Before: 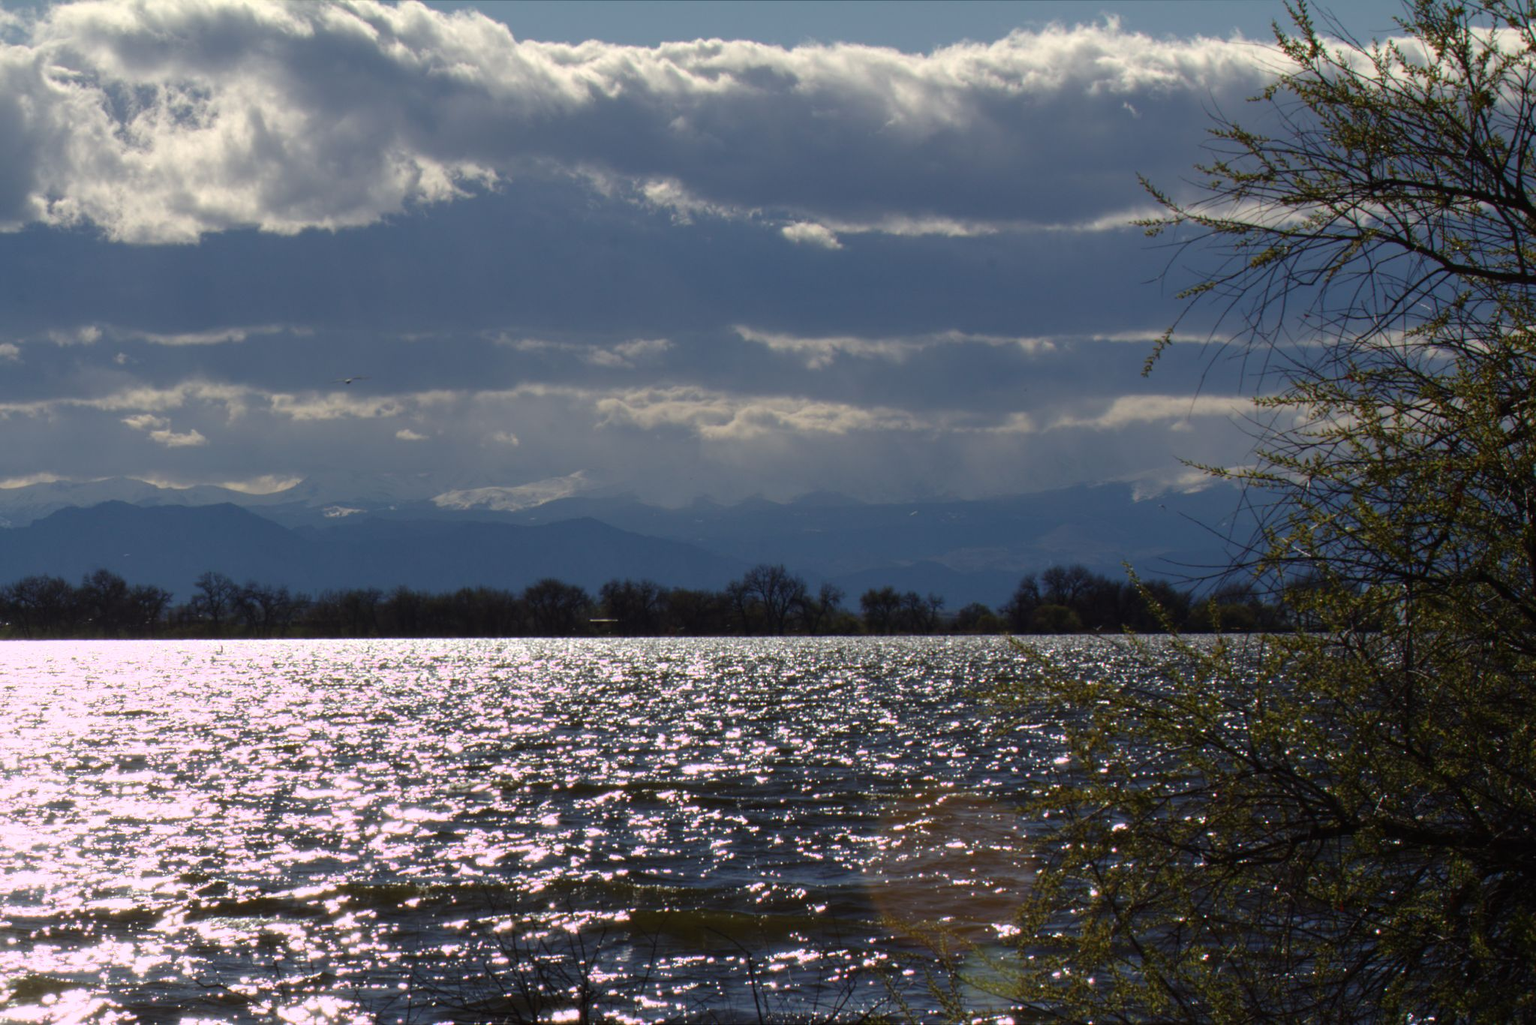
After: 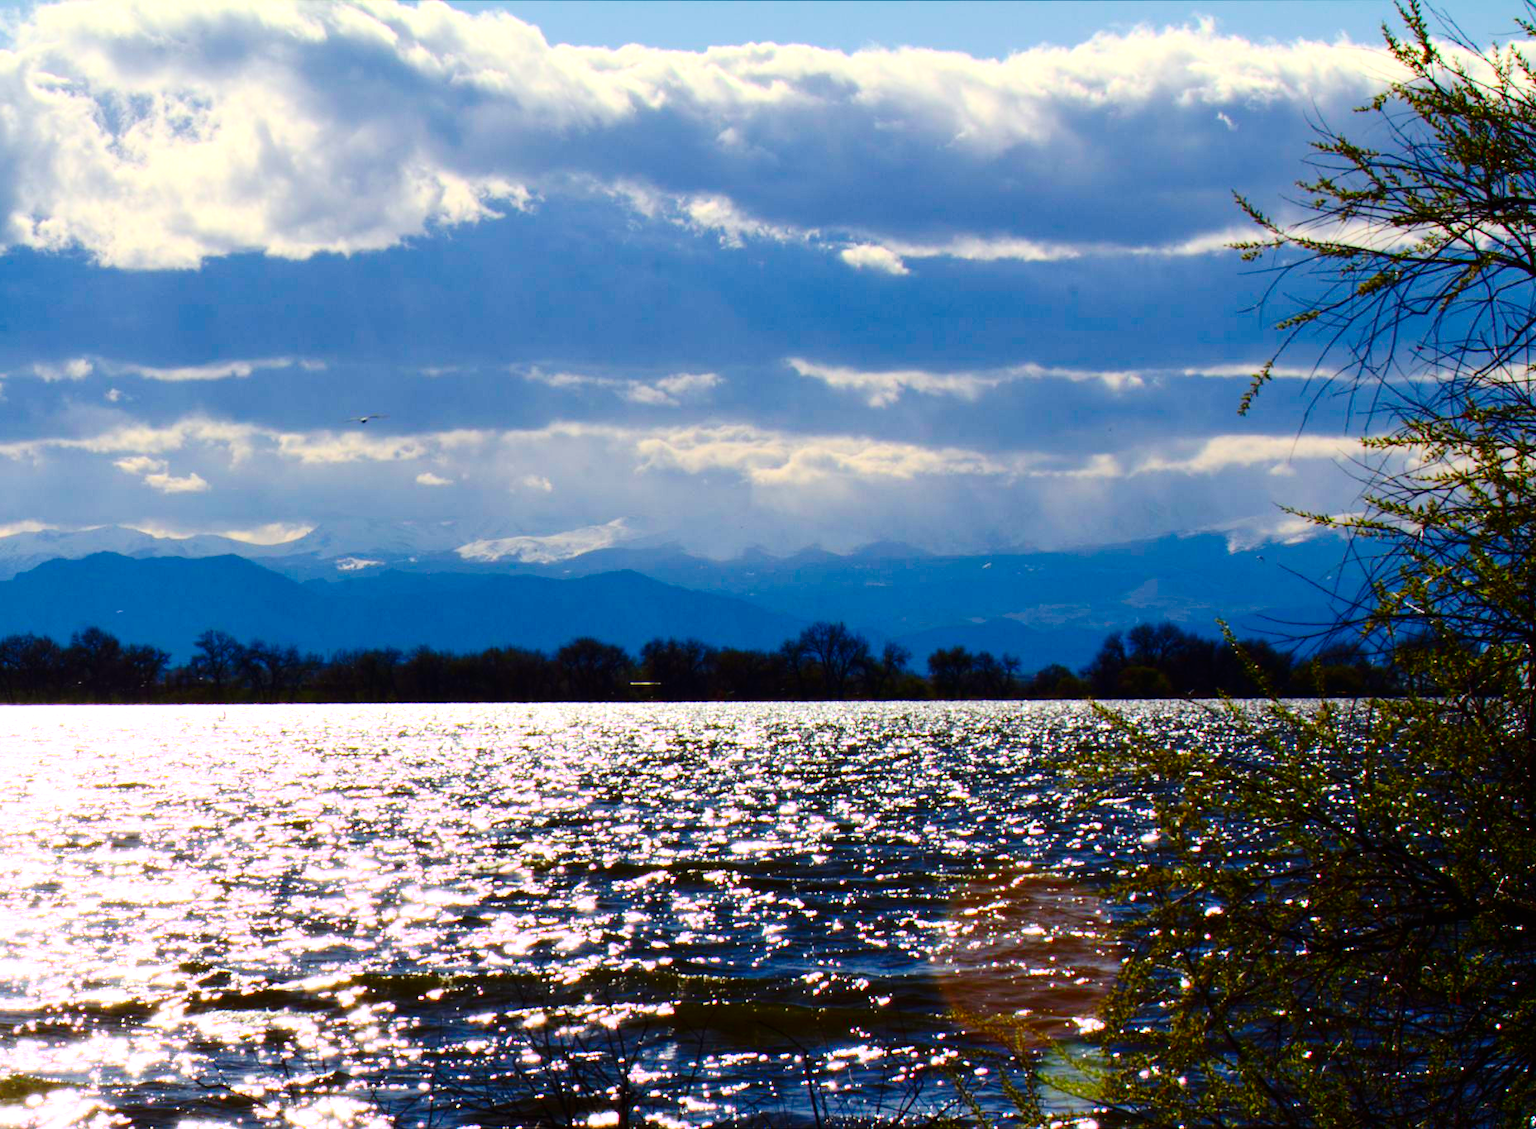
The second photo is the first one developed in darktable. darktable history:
crop and rotate: left 1.22%, right 8.007%
exposure: exposure 0.581 EV, compensate highlight preservation false
tone curve: curves: ch0 [(0.003, 0) (0.066, 0.023) (0.149, 0.094) (0.264, 0.238) (0.395, 0.421) (0.517, 0.56) (0.688, 0.743) (0.813, 0.846) (1, 1)]; ch1 [(0, 0) (0.164, 0.115) (0.337, 0.332) (0.39, 0.398) (0.464, 0.461) (0.501, 0.5) (0.507, 0.503) (0.534, 0.537) (0.577, 0.59) (0.652, 0.681) (0.733, 0.749) (0.811, 0.796) (1, 1)]; ch2 [(0, 0) (0.337, 0.382) (0.464, 0.476) (0.501, 0.502) (0.527, 0.54) (0.551, 0.565) (0.6, 0.59) (0.687, 0.675) (1, 1)], preserve colors none
contrast brightness saturation: contrast 0.258, brightness 0.022, saturation 0.883
